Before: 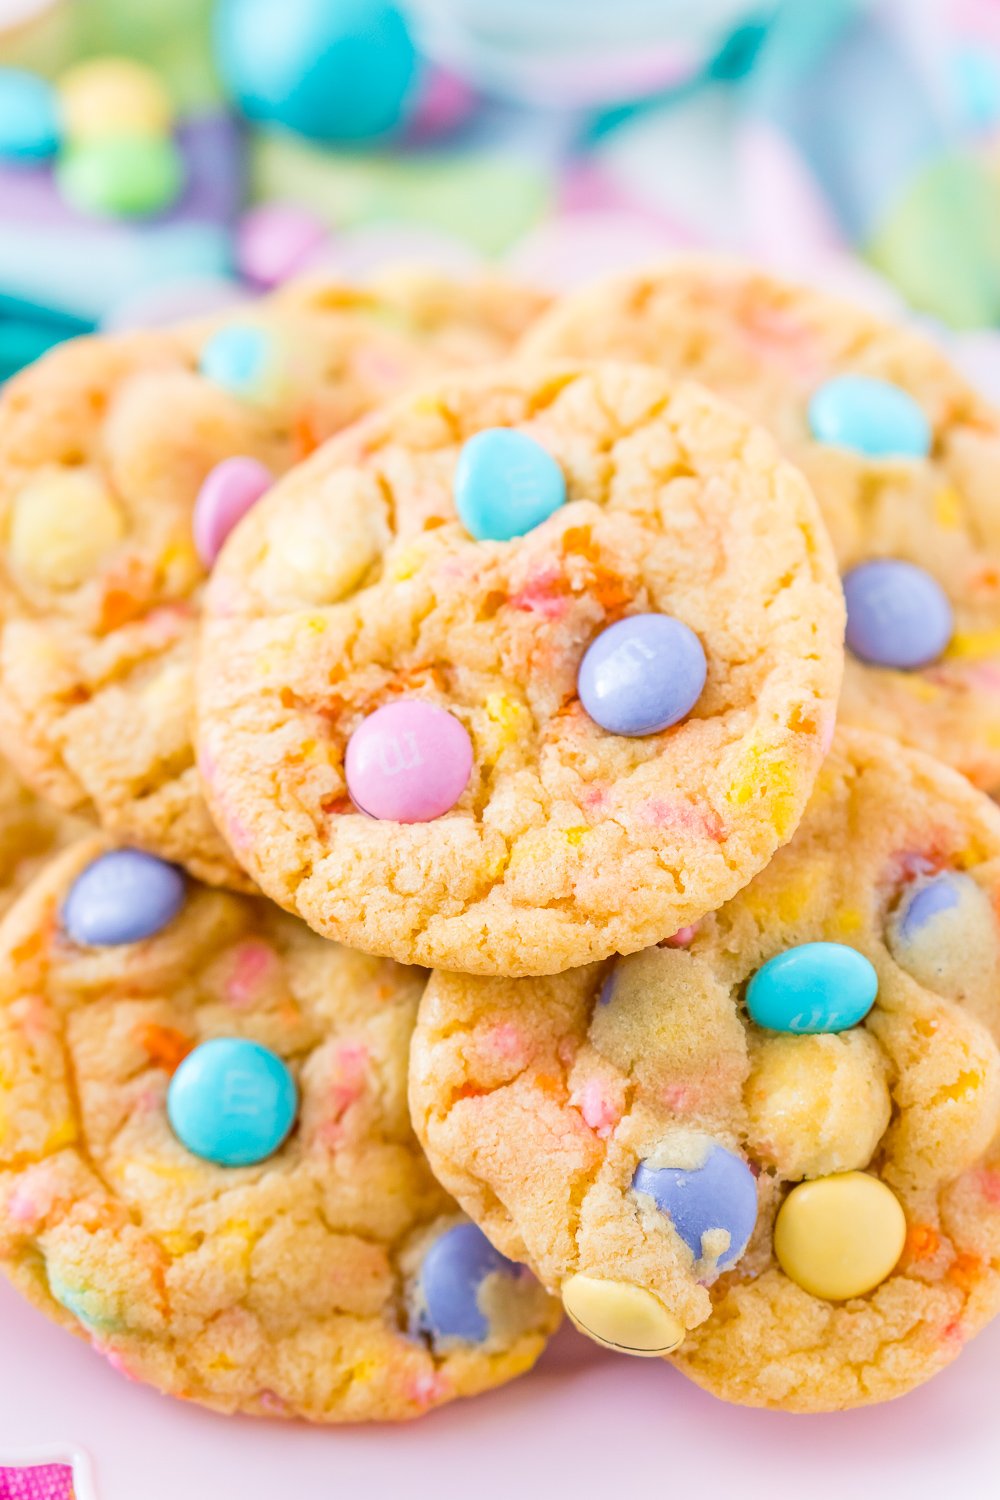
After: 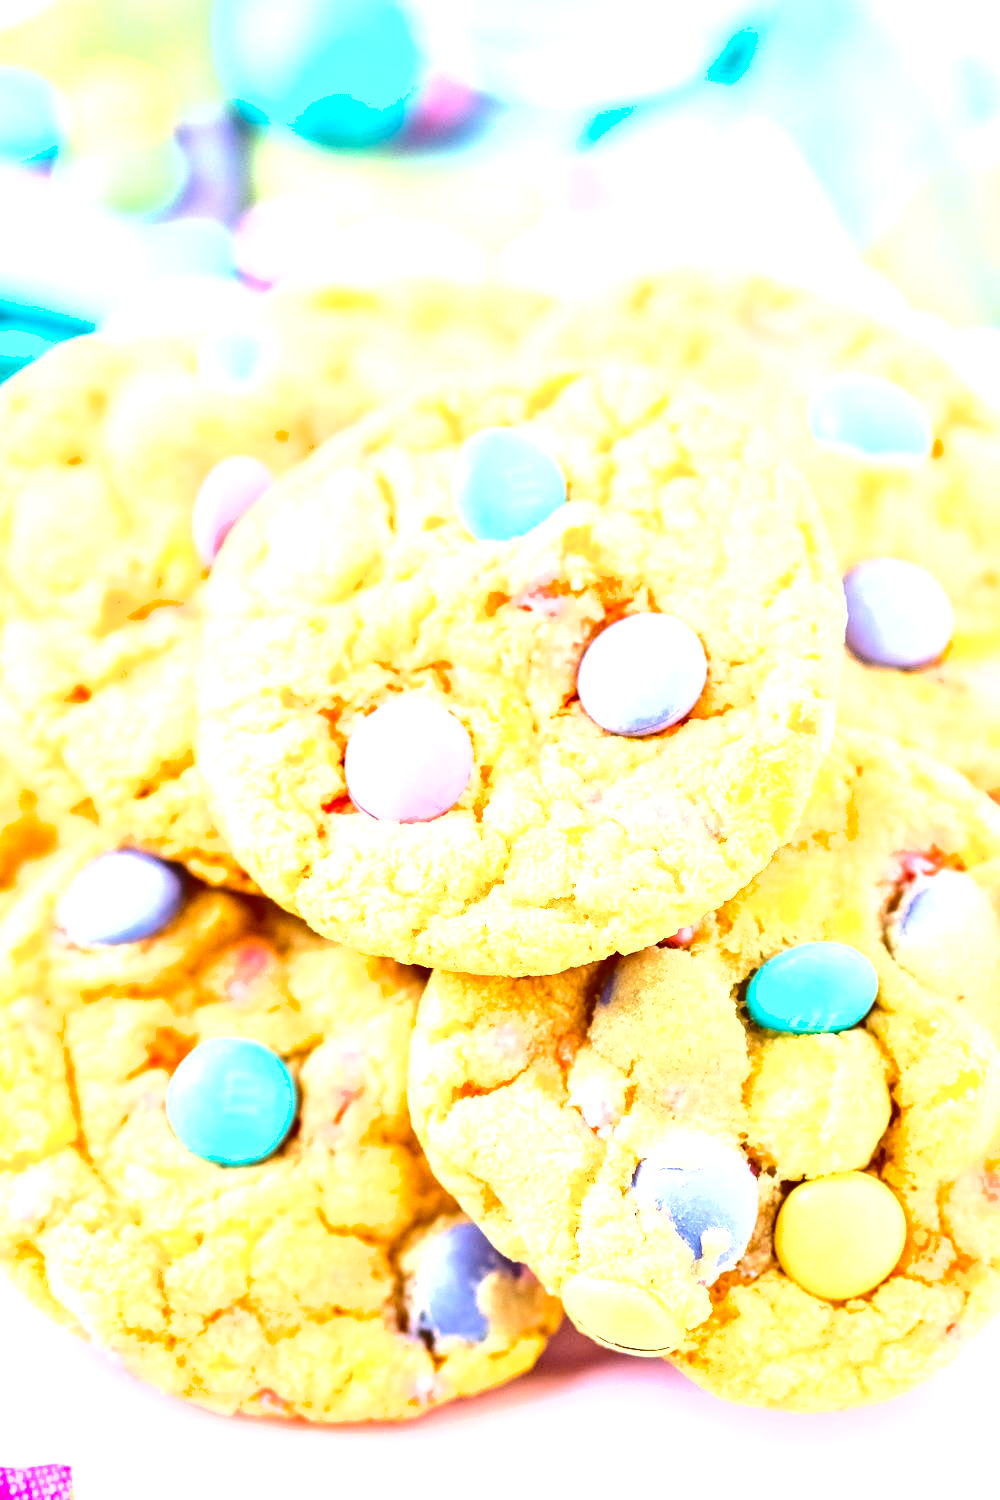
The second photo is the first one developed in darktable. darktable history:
shadows and highlights: shadows 35.94, highlights -34.76, soften with gaussian
exposure: black level correction 0, exposure 1.473 EV, compensate highlight preservation false
